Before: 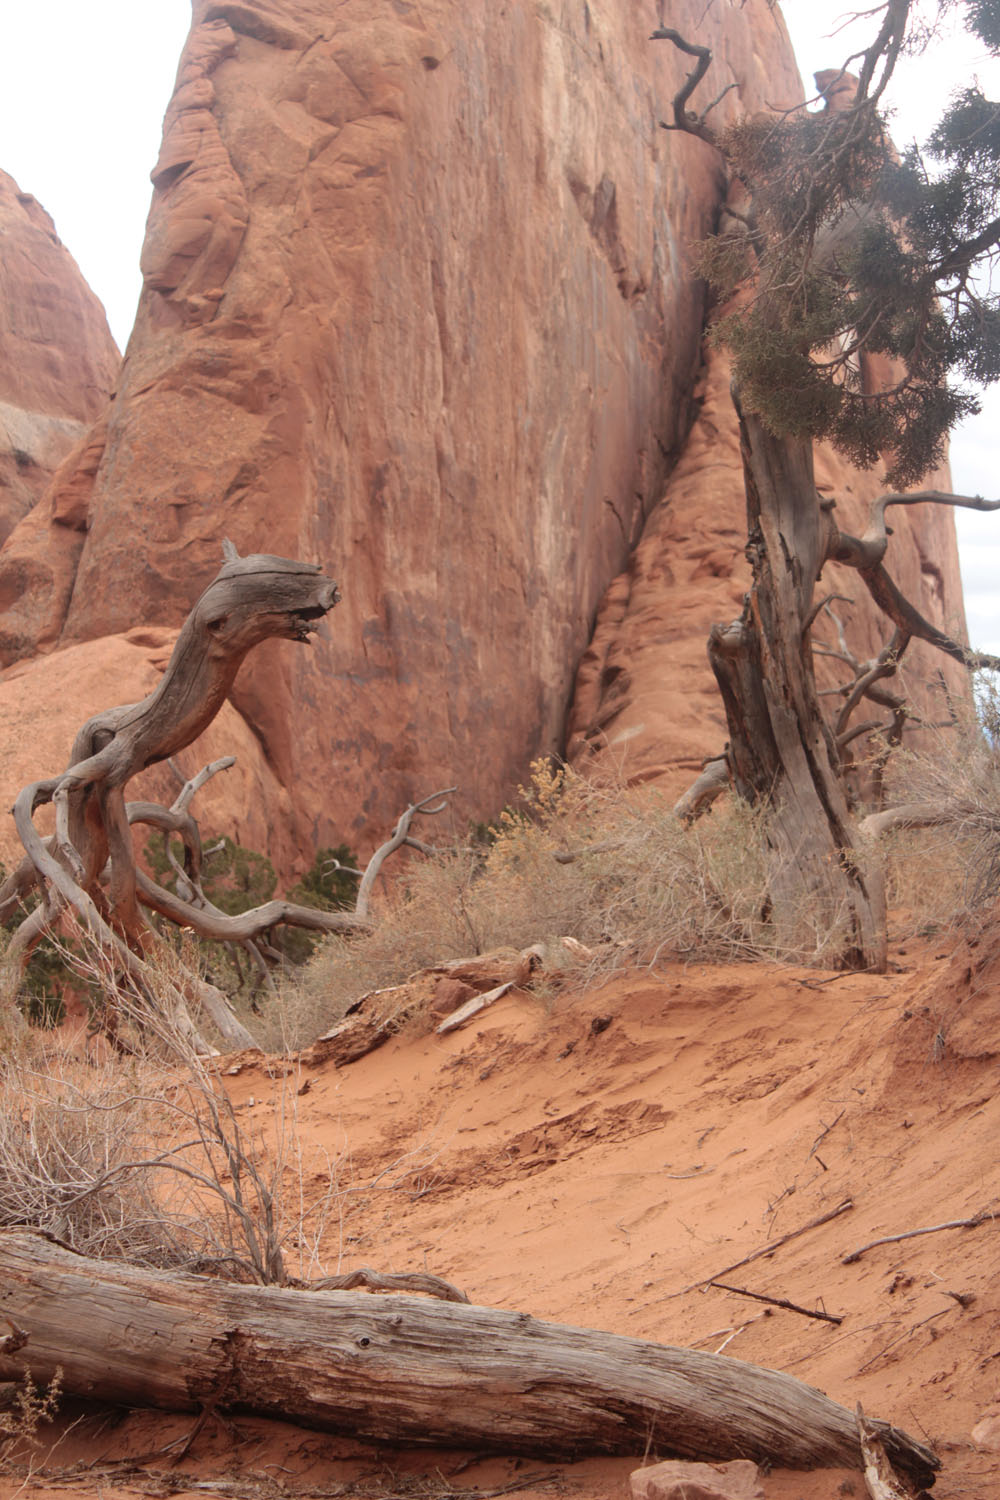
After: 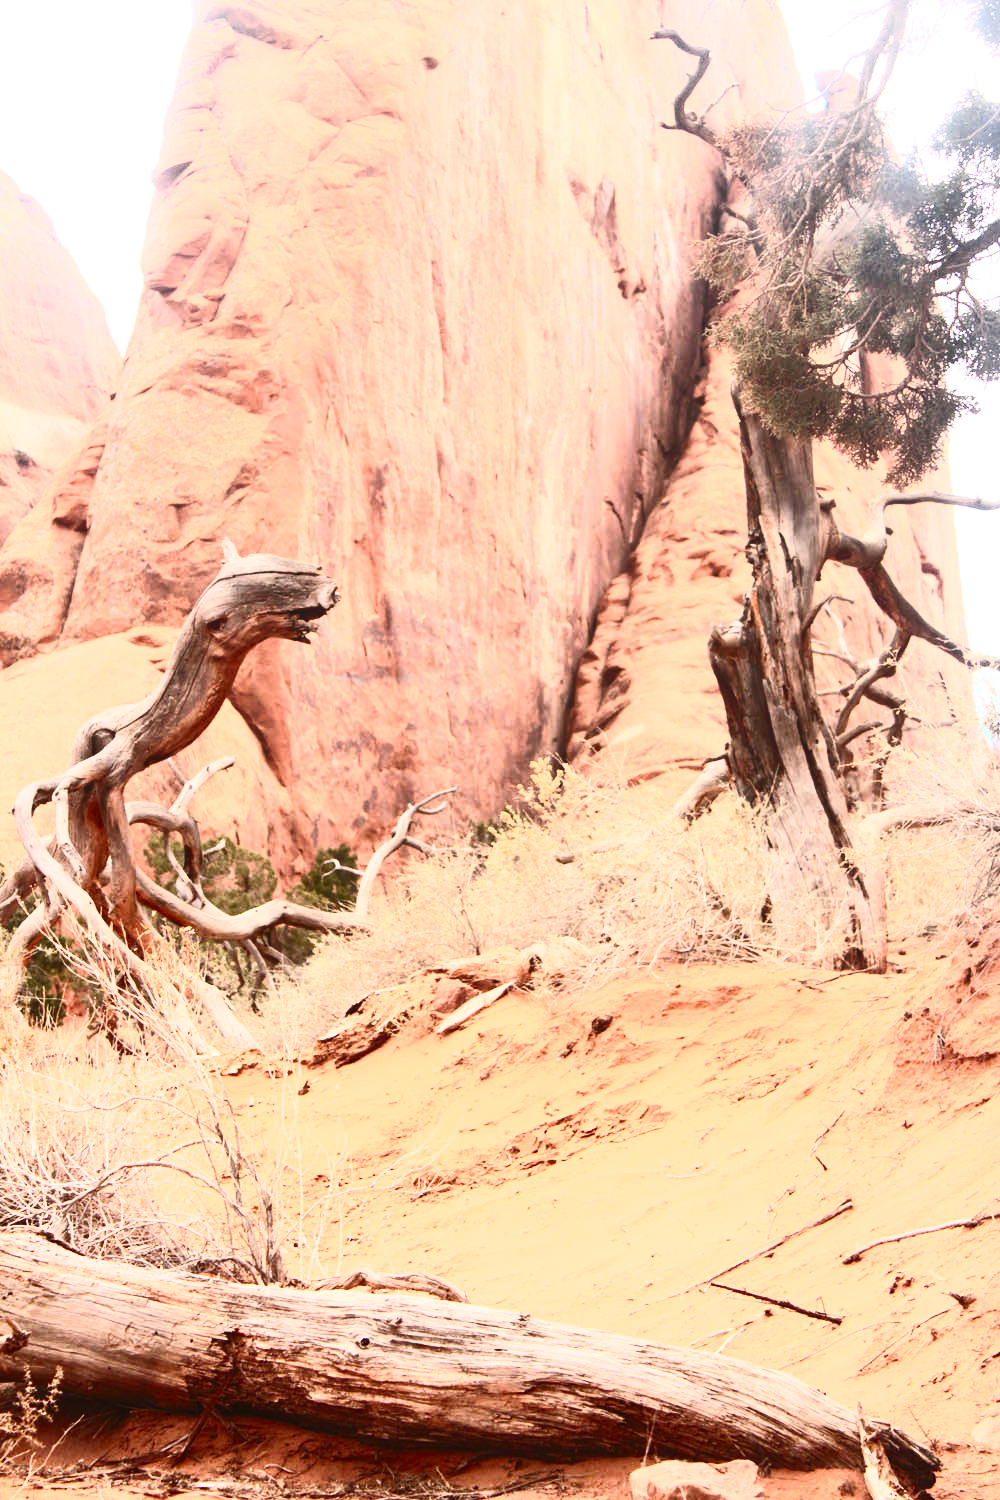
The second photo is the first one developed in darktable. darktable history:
exposure: black level correction 0, exposure 0.7 EV, compensate exposure bias true, compensate highlight preservation false
color balance rgb: perceptual saturation grading › global saturation 20%, perceptual saturation grading › highlights -25%, perceptual saturation grading › shadows 25%
contrast brightness saturation: contrast 0.62, brightness 0.34, saturation 0.14
